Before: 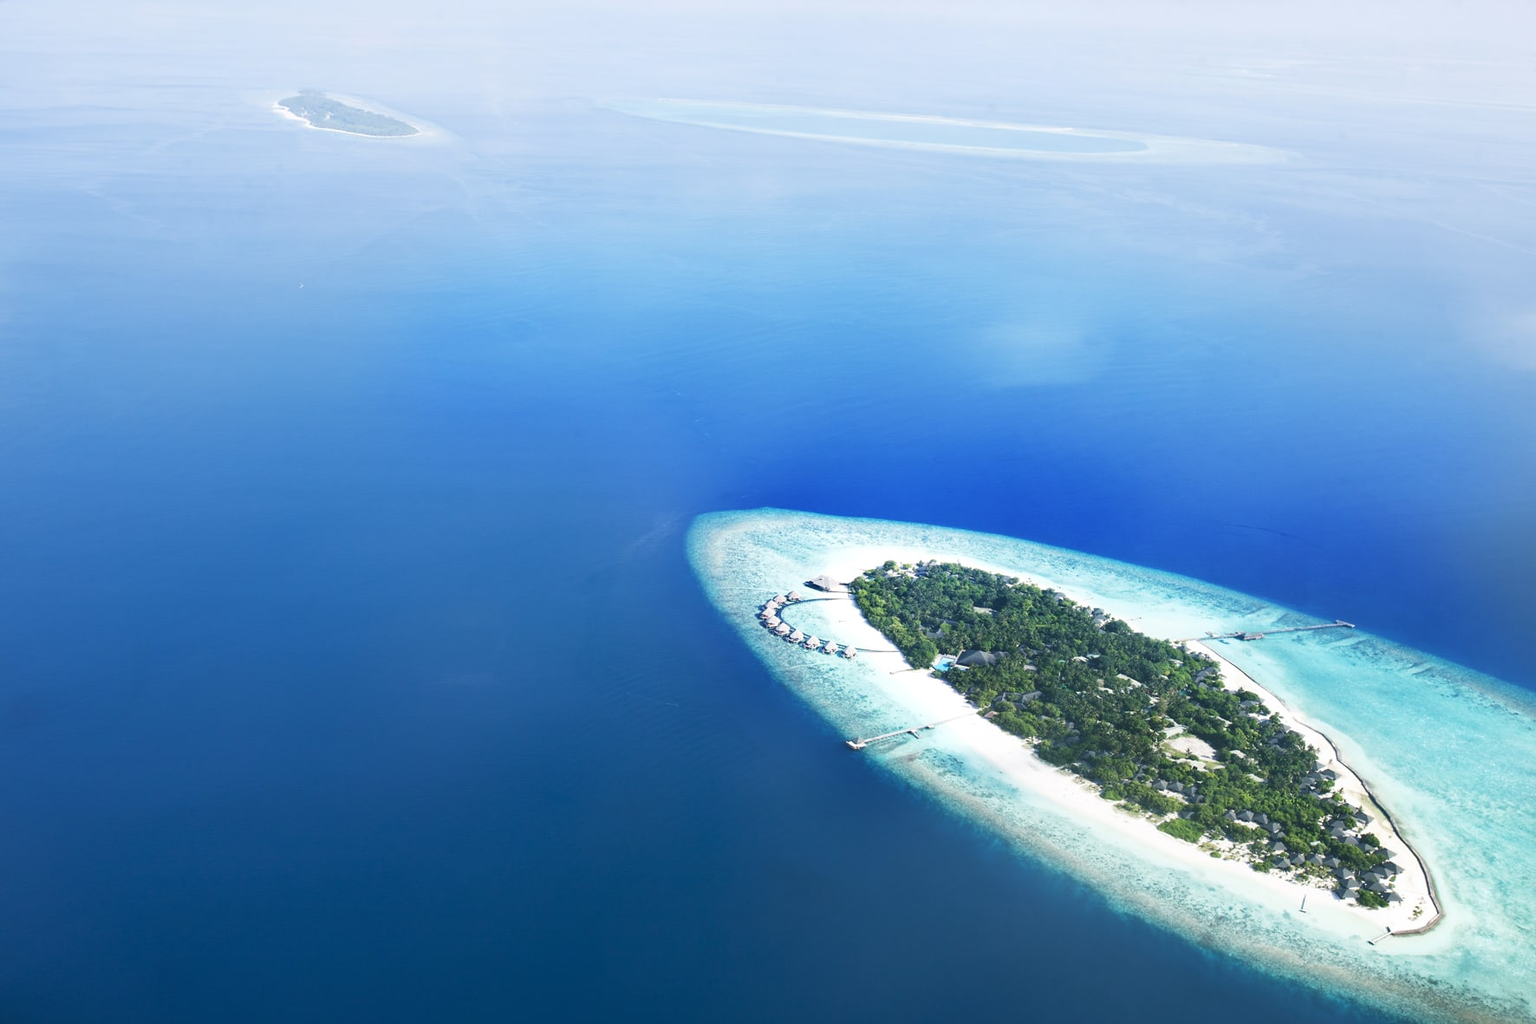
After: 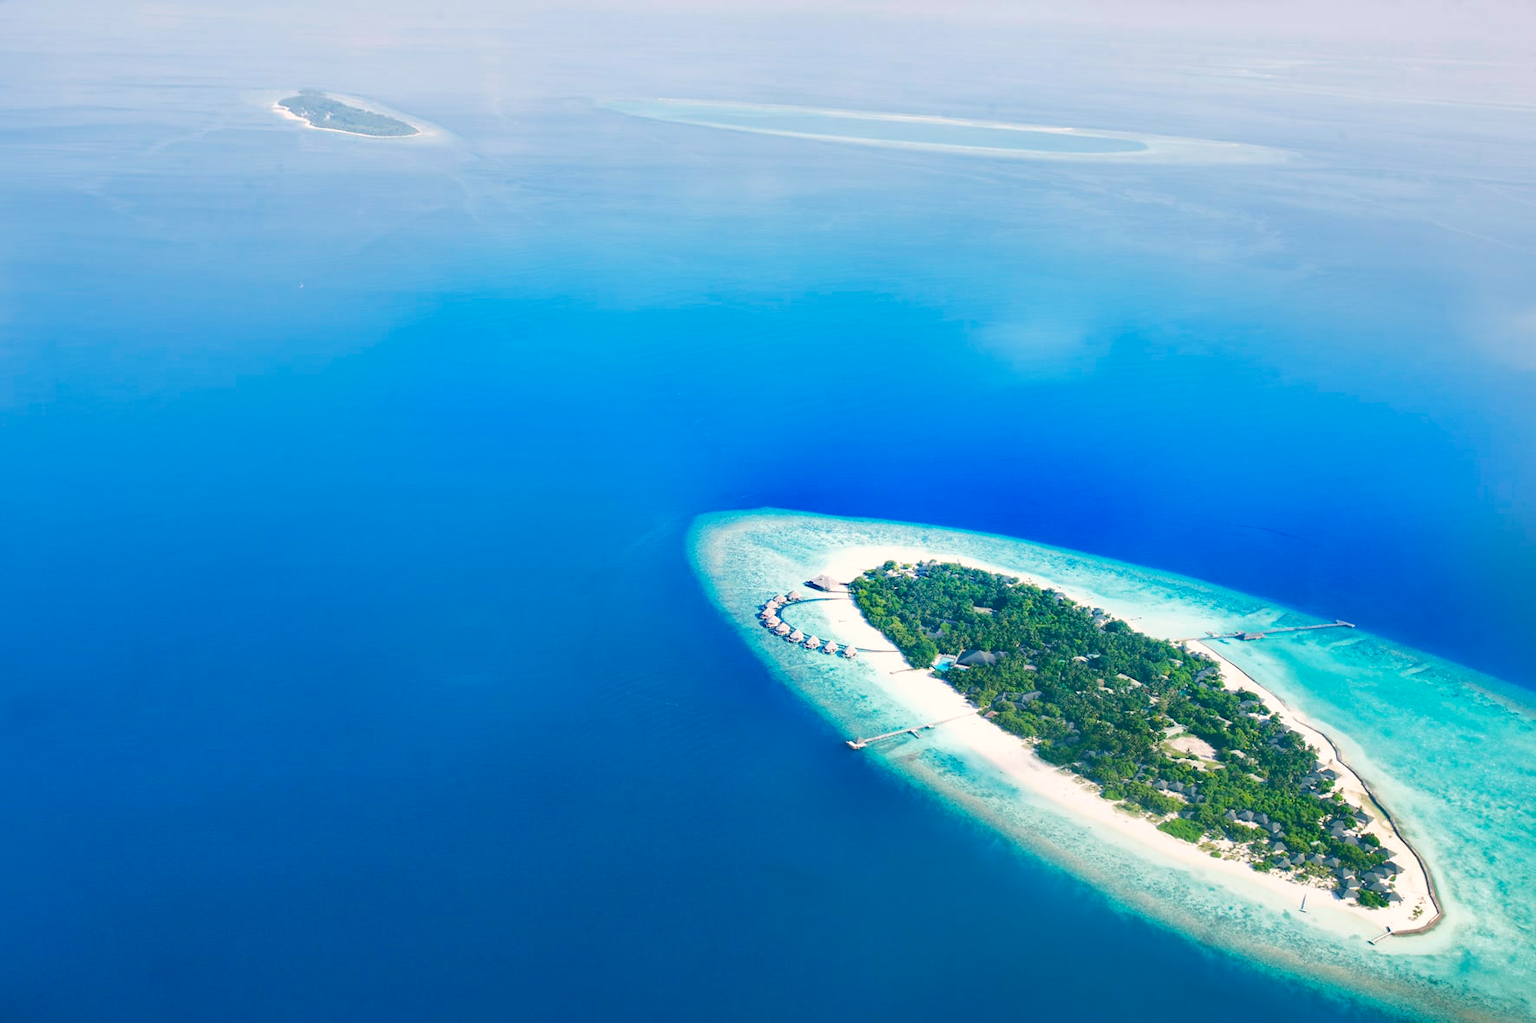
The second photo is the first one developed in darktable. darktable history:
shadows and highlights: on, module defaults
color balance rgb: power › hue 328.67°, highlights gain › chroma 1.345%, highlights gain › hue 56.73°, linear chroma grading › shadows -1.999%, linear chroma grading › highlights -14.768%, linear chroma grading › global chroma -9.927%, linear chroma grading › mid-tones -10.187%, perceptual saturation grading › global saturation 39.52%, perceptual brilliance grading › mid-tones 10.182%, perceptual brilliance grading › shadows 15.751%, global vibrance 20%
